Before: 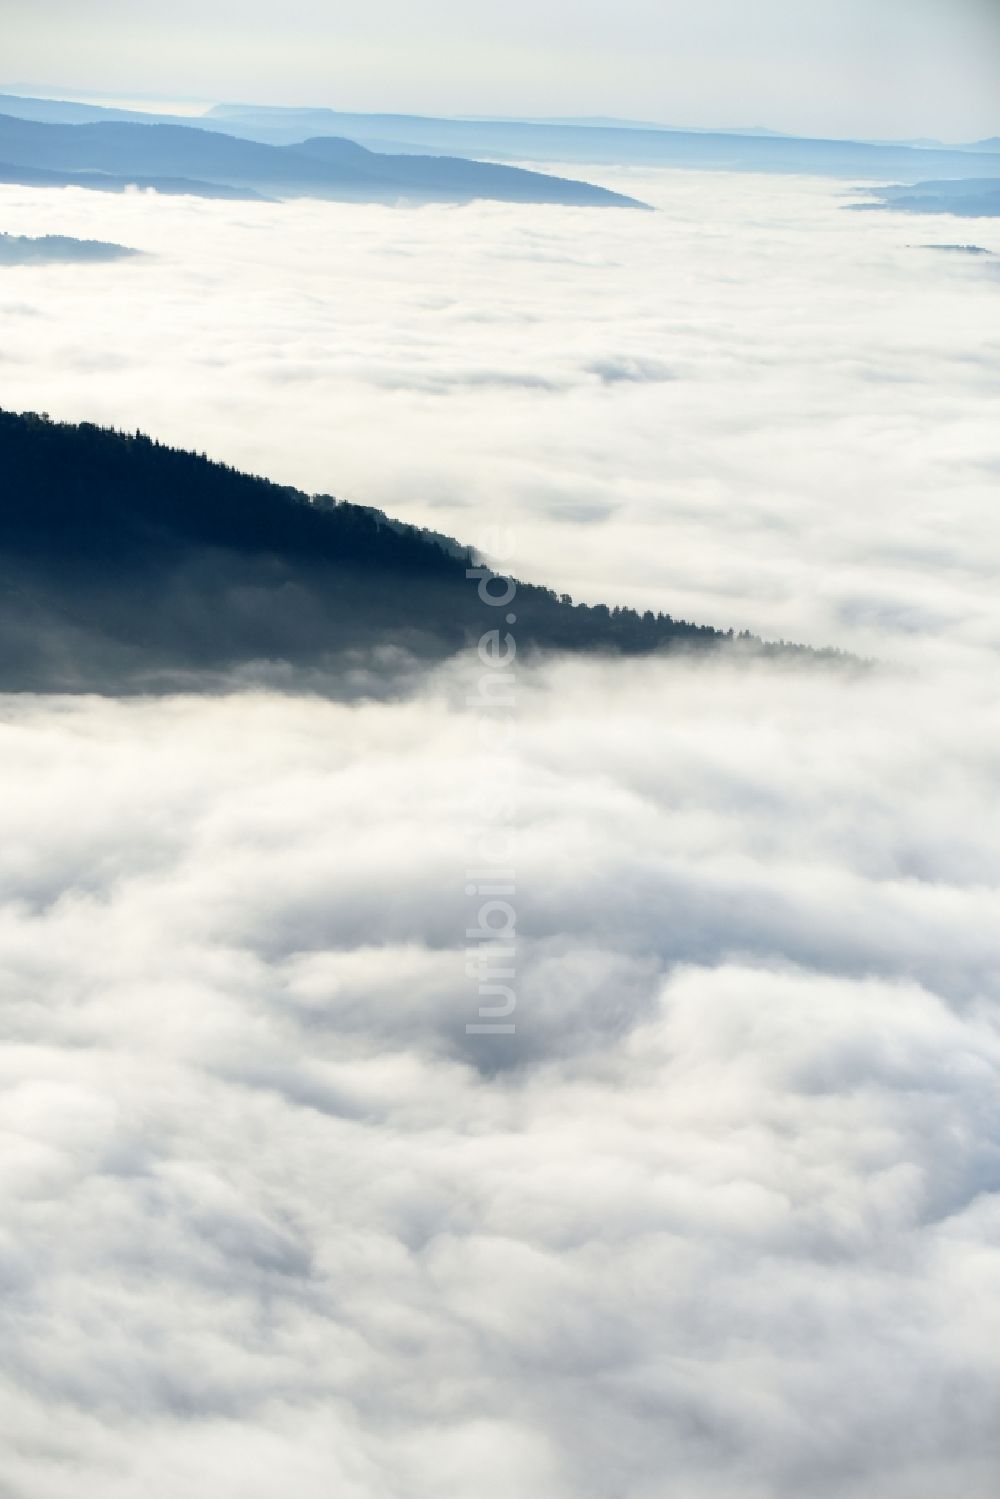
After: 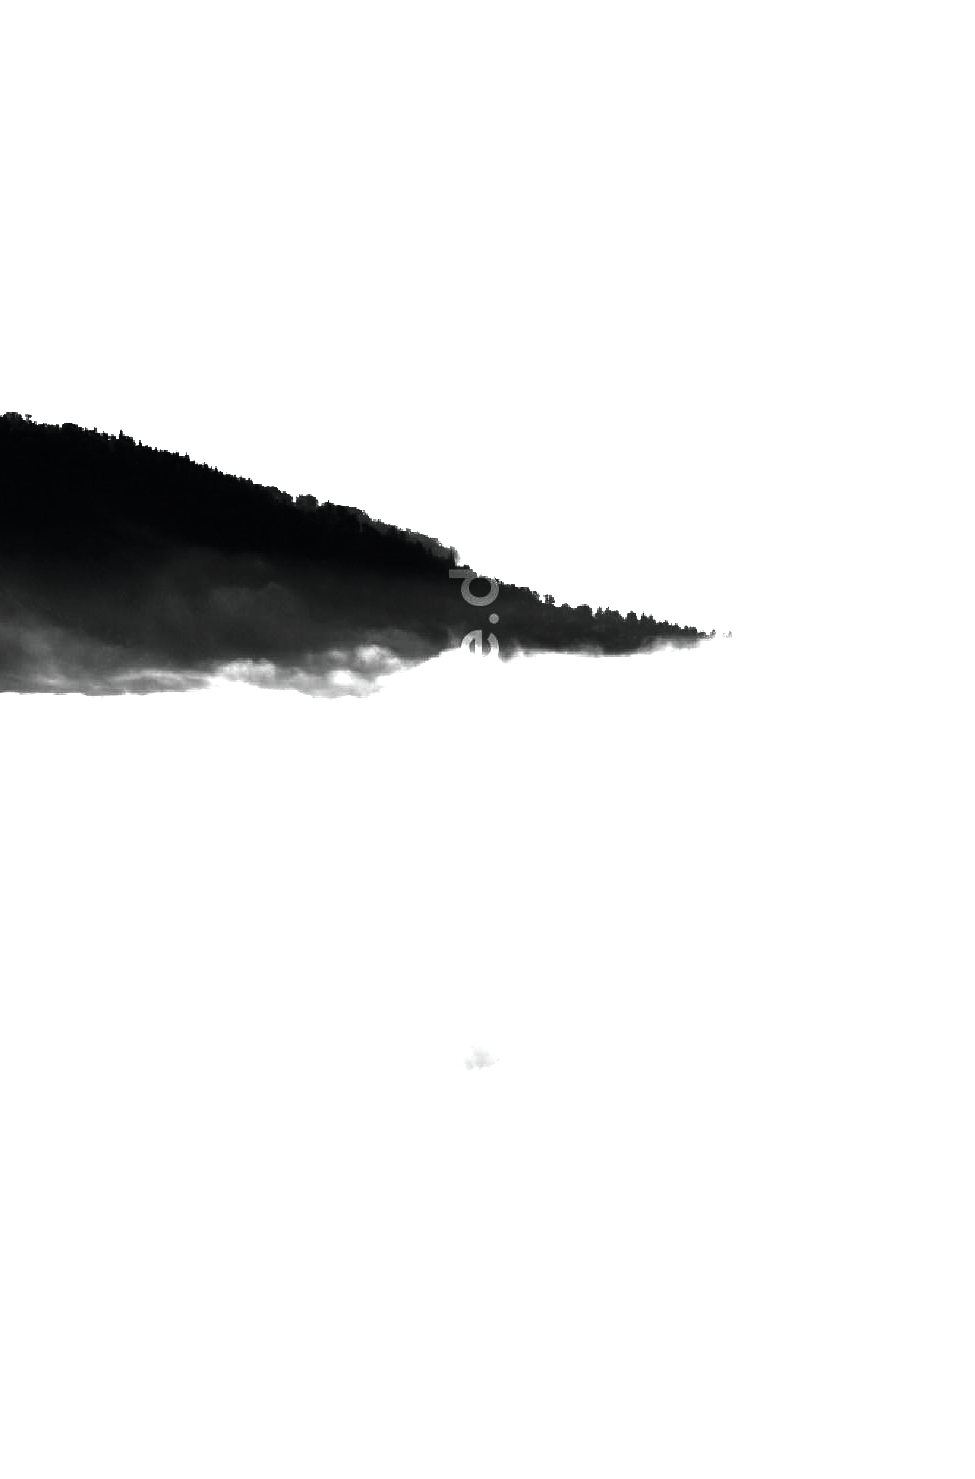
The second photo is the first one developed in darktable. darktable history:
exposure: black level correction 0, exposure 1.958 EV, compensate highlight preservation false
crop and rotate: left 1.794%, right 0.672%, bottom 1.279%
contrast brightness saturation: contrast 0.021, brightness -0.993, saturation -0.981
